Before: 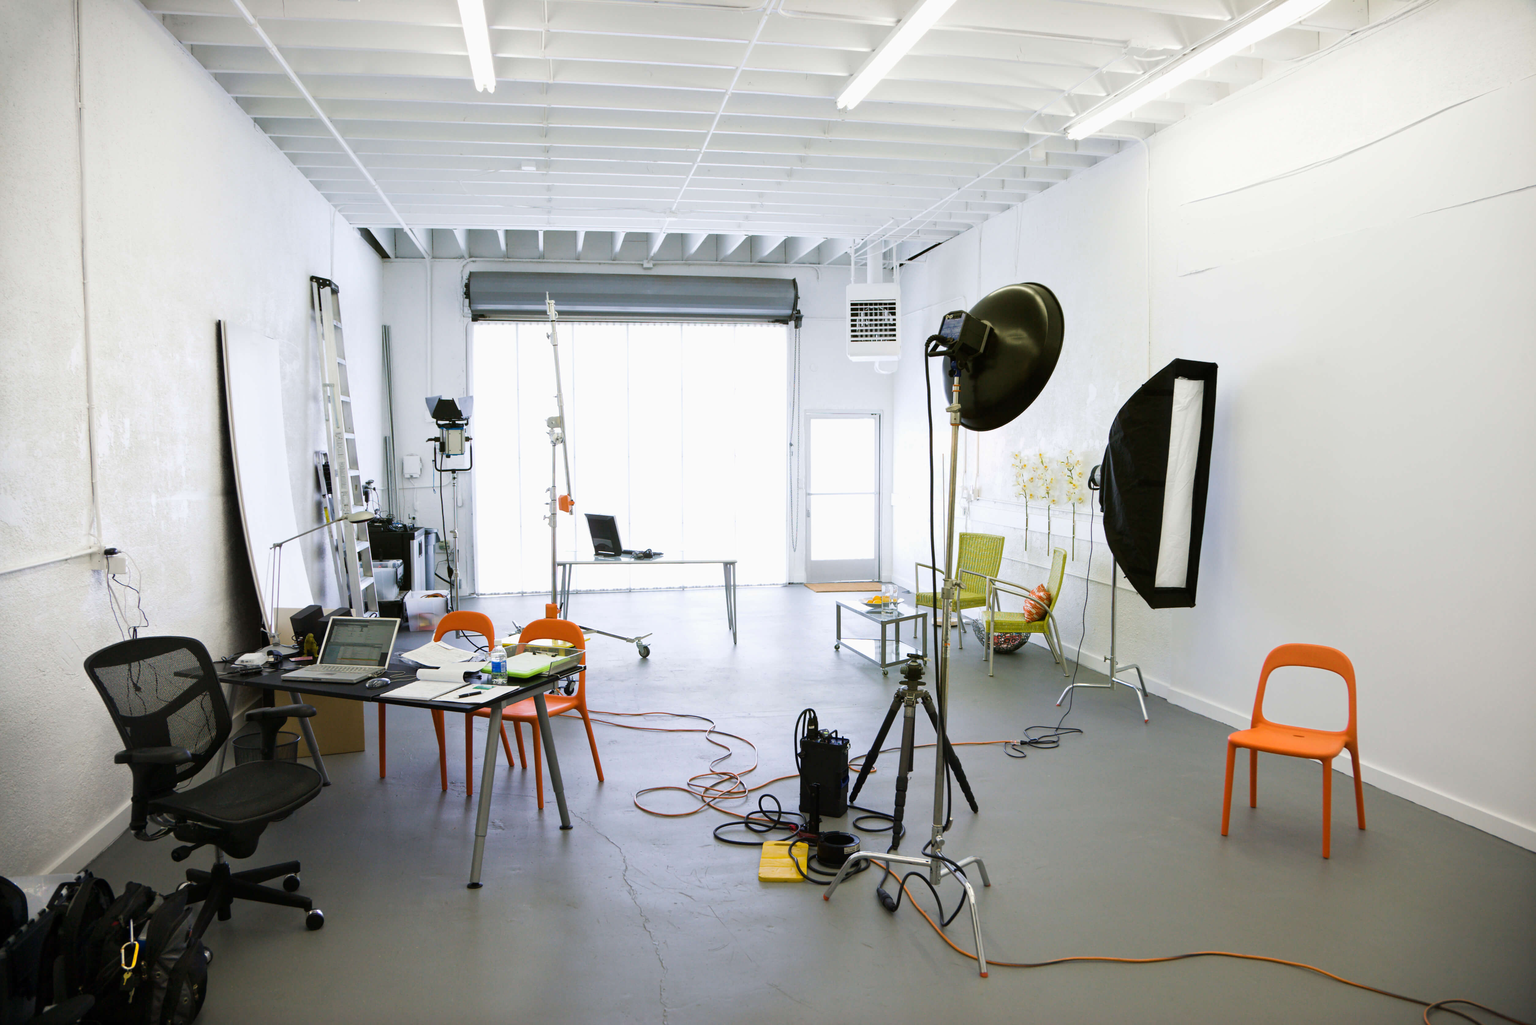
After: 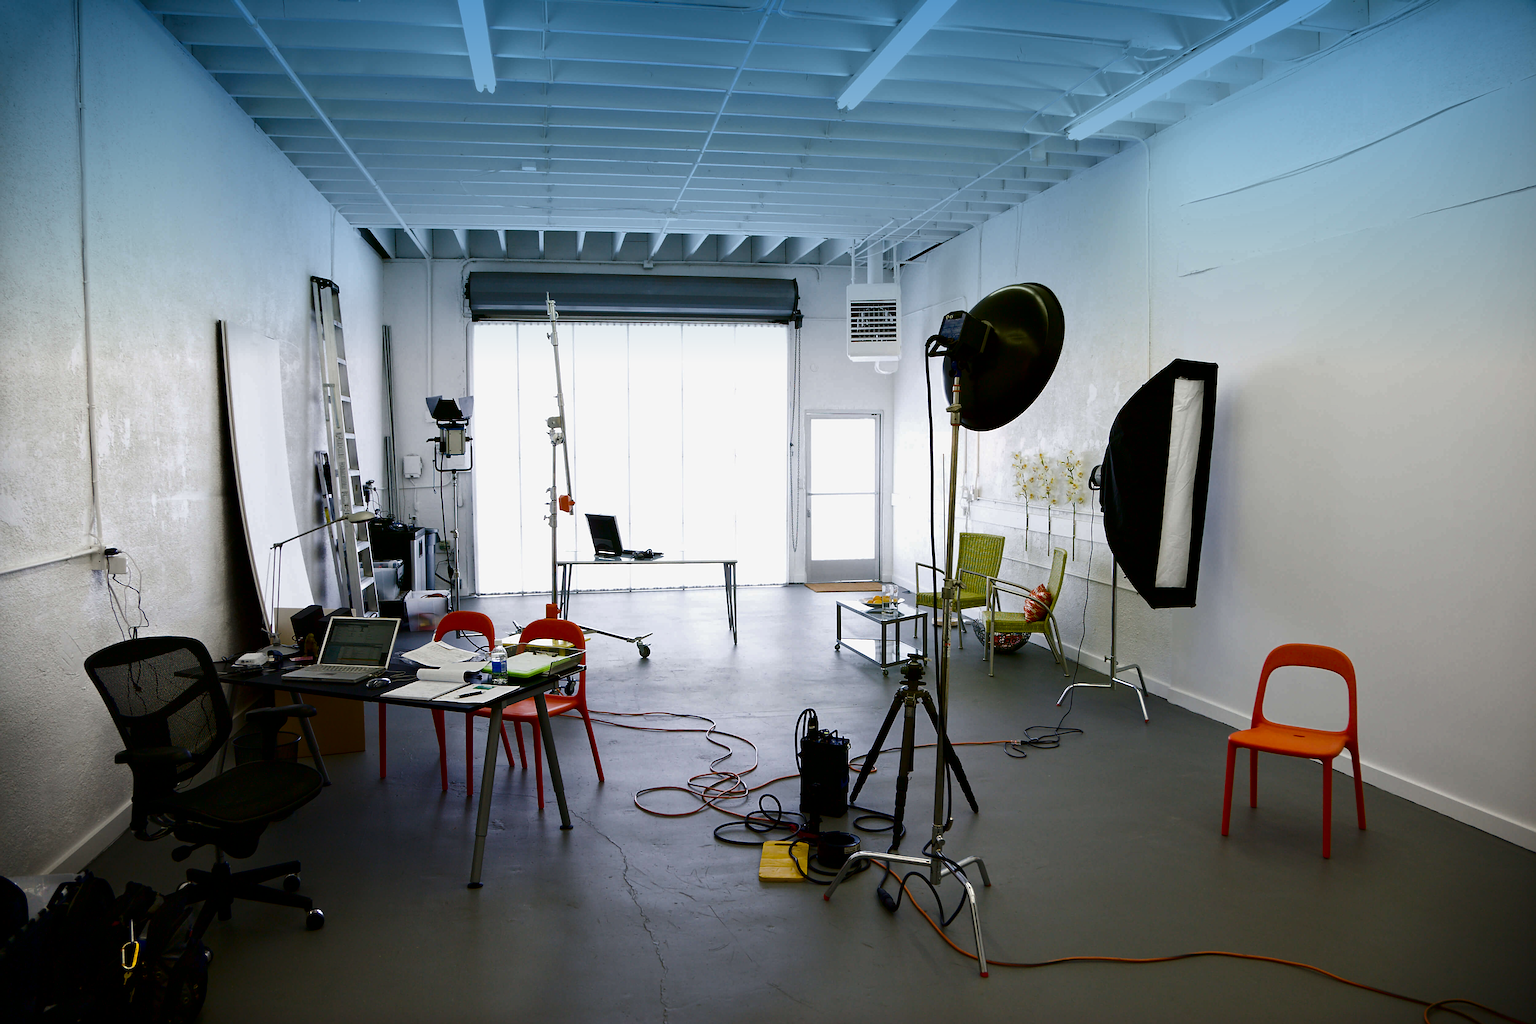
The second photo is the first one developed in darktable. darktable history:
sharpen: on, module defaults
graduated density: density 2.02 EV, hardness 44%, rotation 0.374°, offset 8.21, hue 208.8°, saturation 97%
contrast brightness saturation: brightness -0.52
